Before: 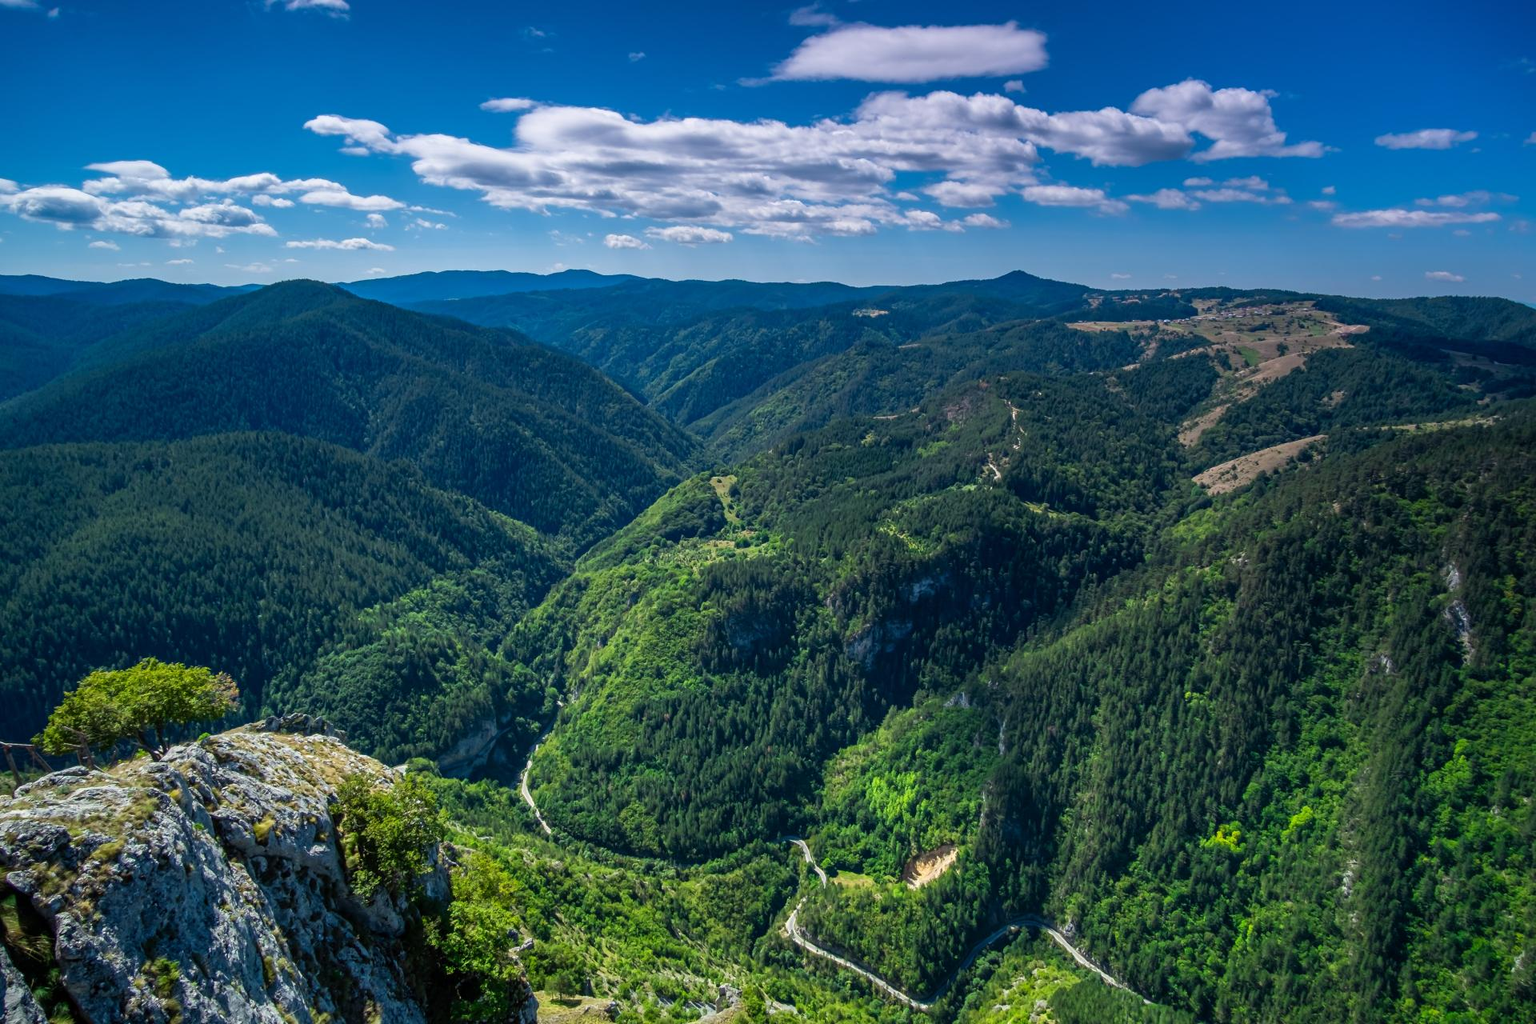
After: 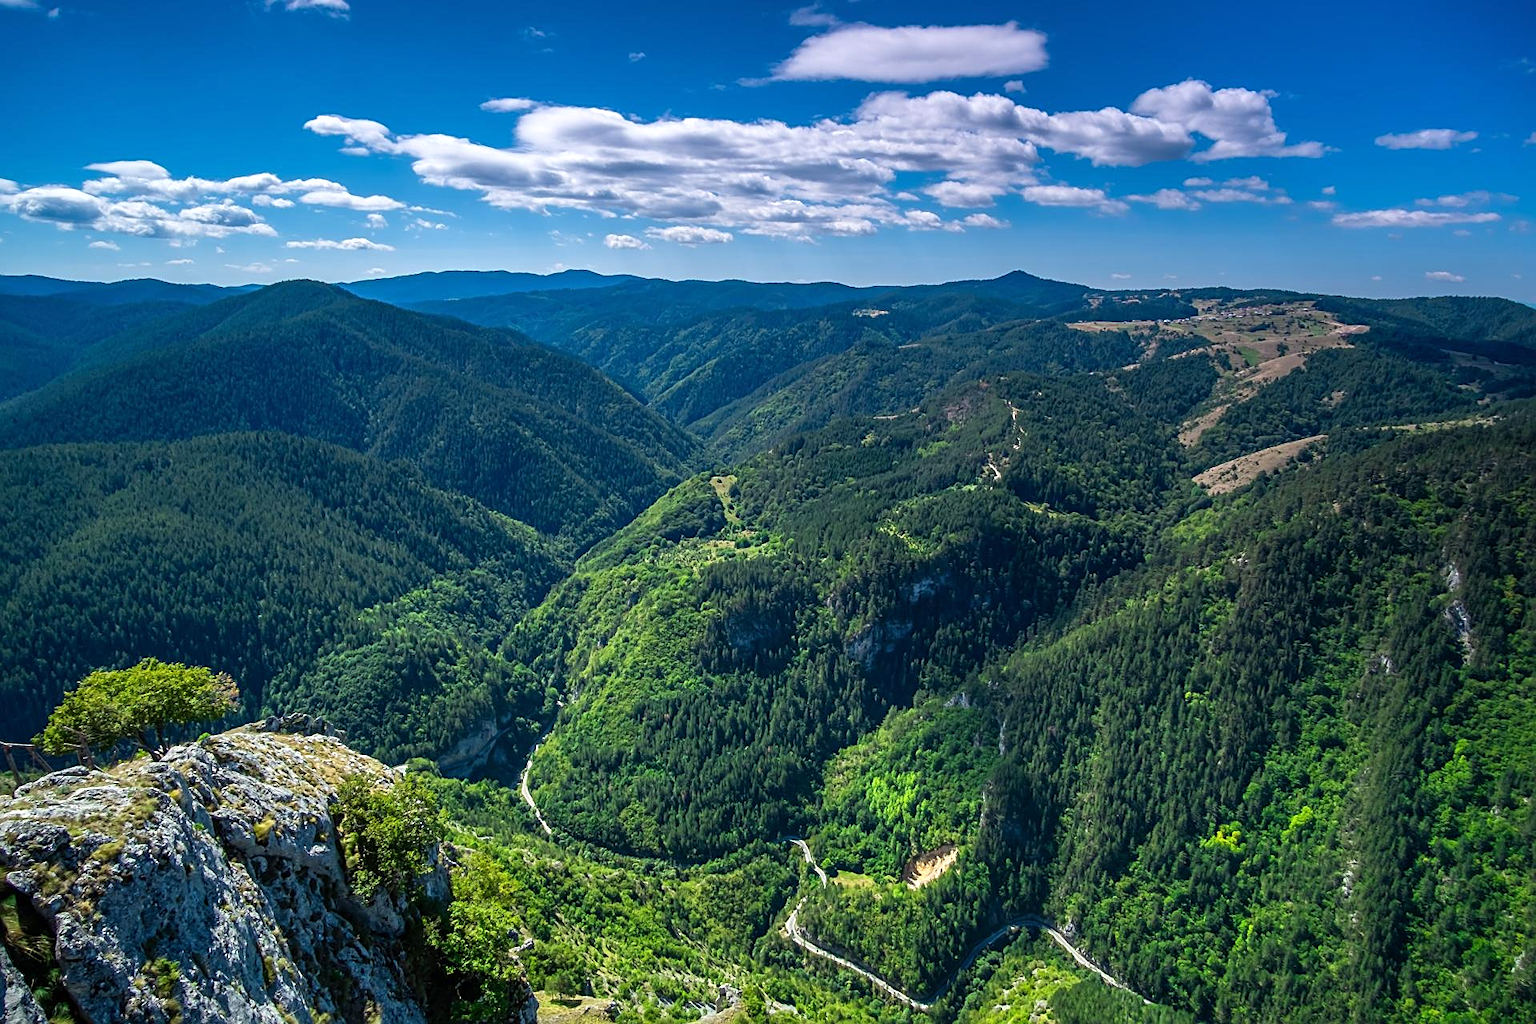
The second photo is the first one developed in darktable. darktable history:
sharpen: on, module defaults
exposure: exposure 0.265 EV, compensate exposure bias true, compensate highlight preservation false
